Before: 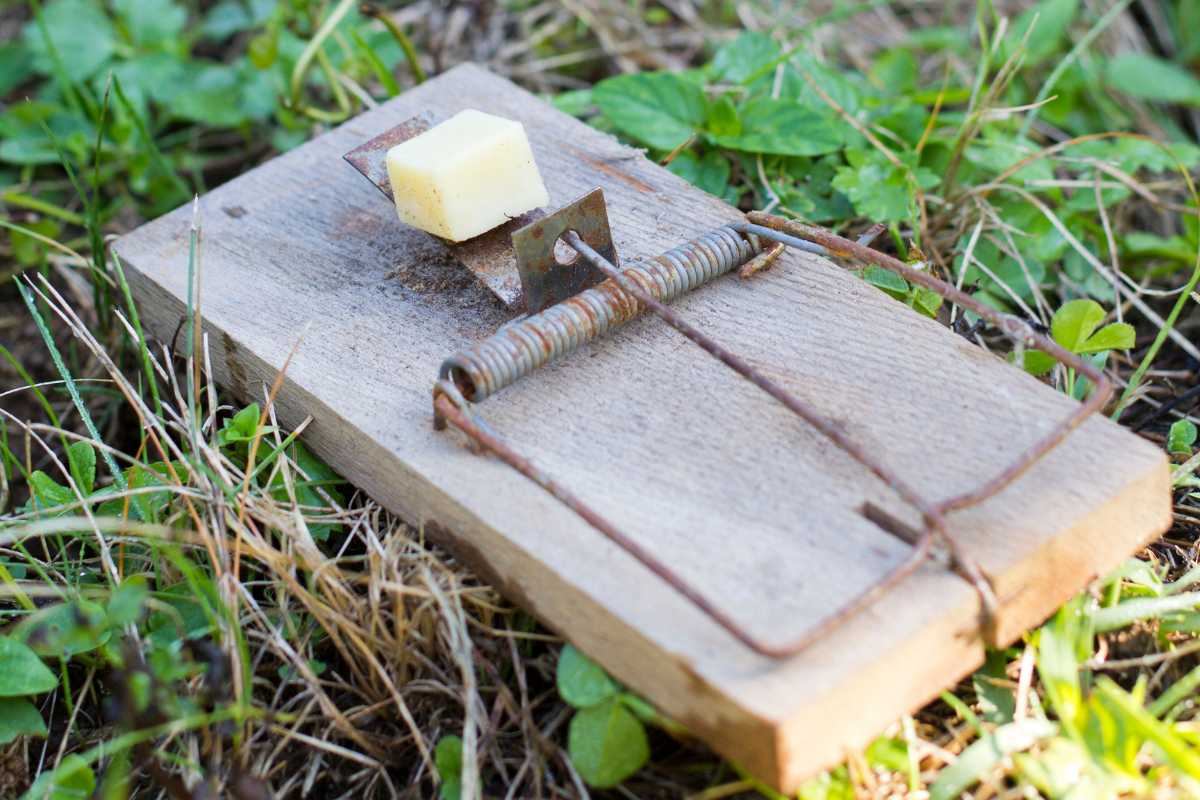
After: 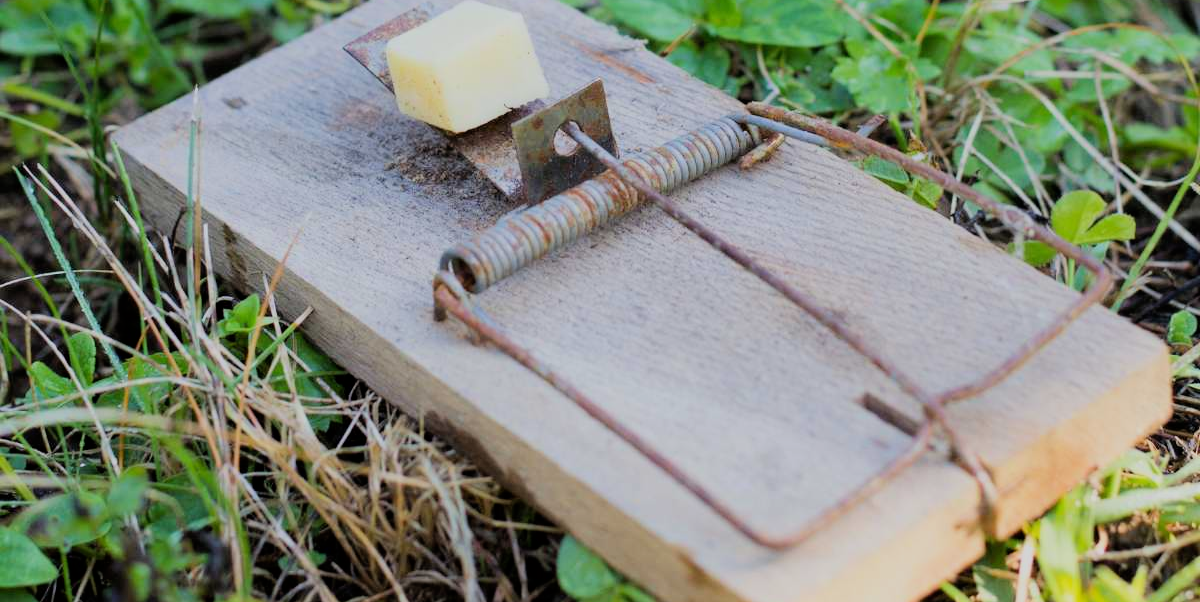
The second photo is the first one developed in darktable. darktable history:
filmic rgb: black relative exposure -7.65 EV, white relative exposure 4.56 EV, hardness 3.61, color science v6 (2022)
crop: top 13.707%, bottom 11.03%
